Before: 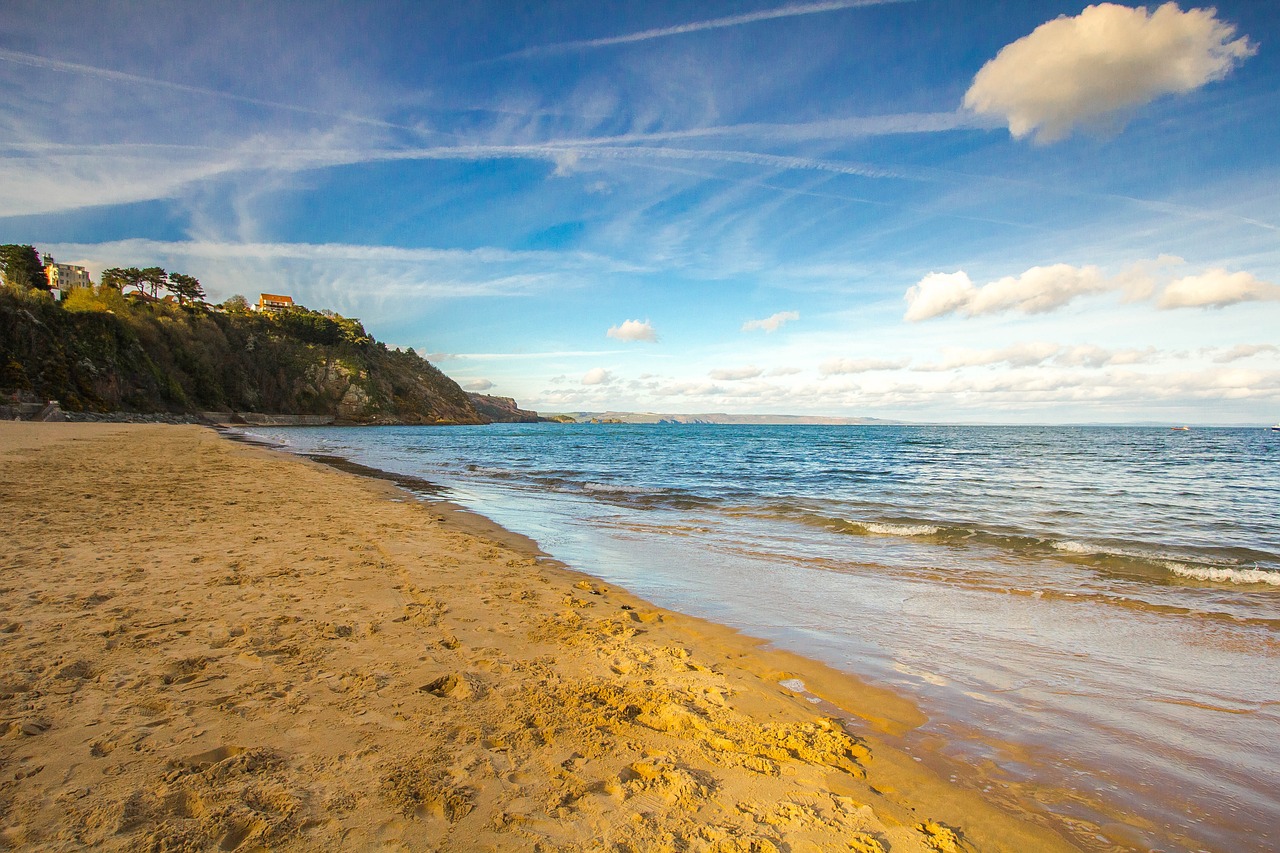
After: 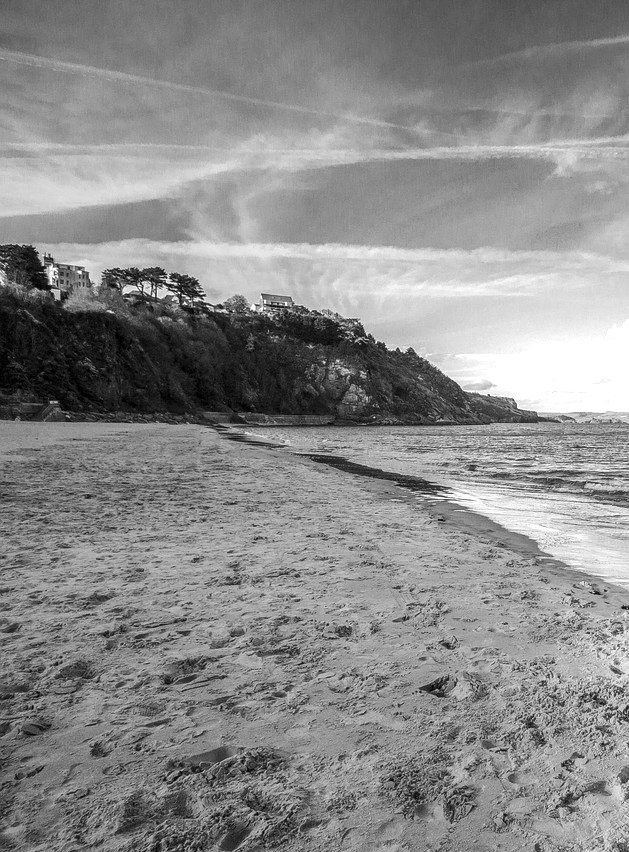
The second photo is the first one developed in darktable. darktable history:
crop and rotate: left 0%, top 0%, right 50.845%
monochrome: on, module defaults
tone equalizer: -8 EV -0.417 EV, -7 EV -0.389 EV, -6 EV -0.333 EV, -5 EV -0.222 EV, -3 EV 0.222 EV, -2 EV 0.333 EV, -1 EV 0.389 EV, +0 EV 0.417 EV, edges refinement/feathering 500, mask exposure compensation -1.57 EV, preserve details no
local contrast: on, module defaults
